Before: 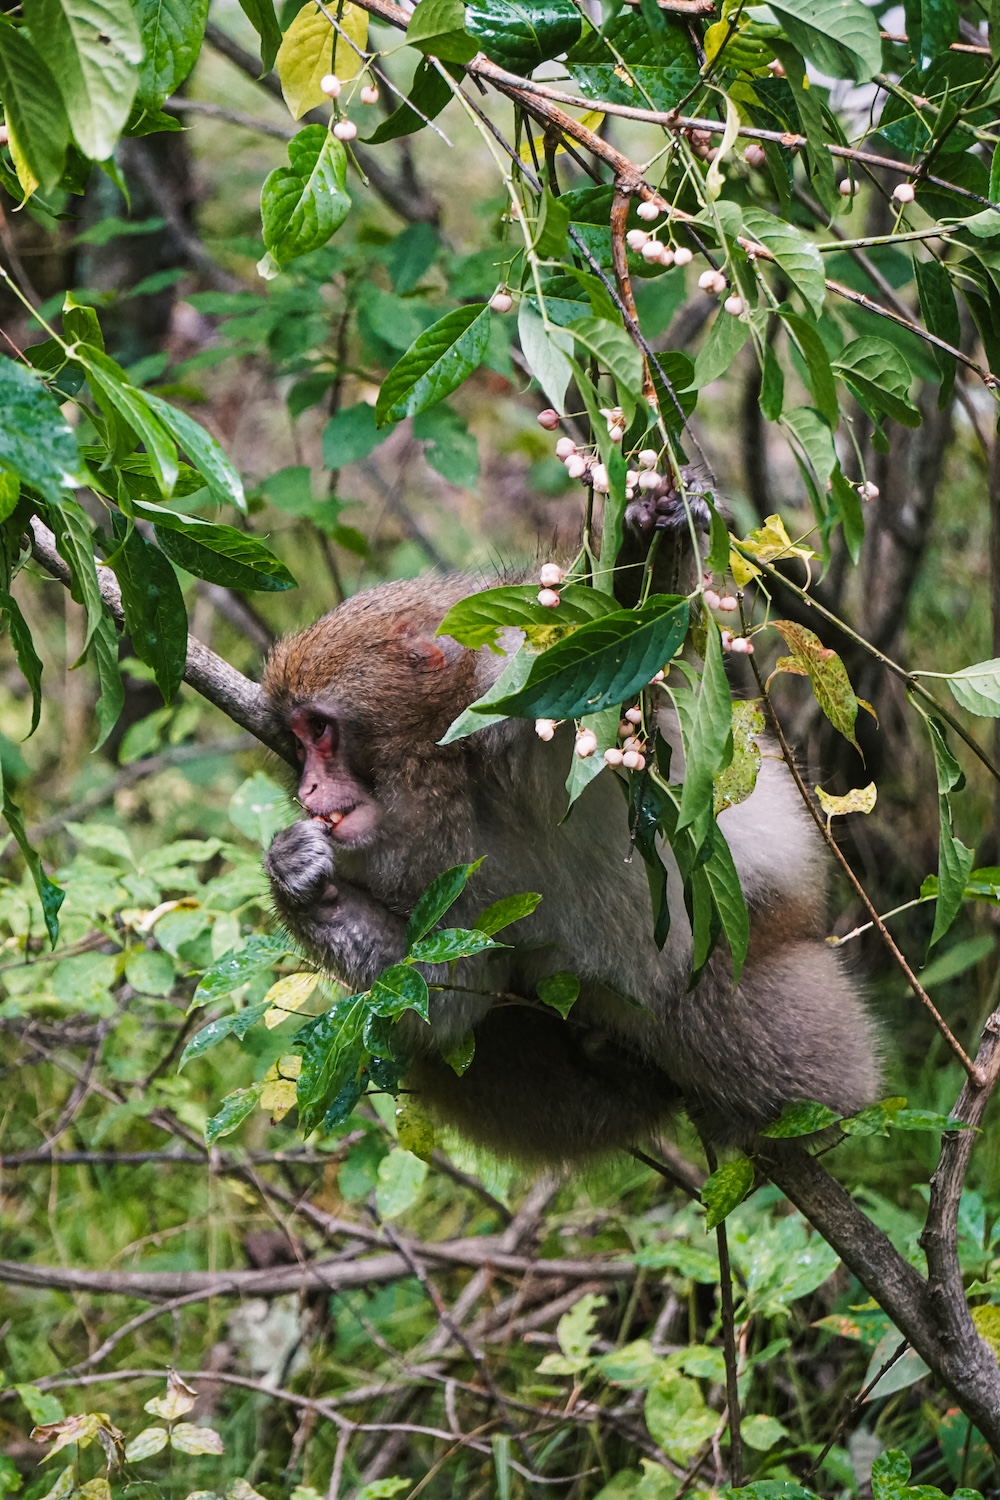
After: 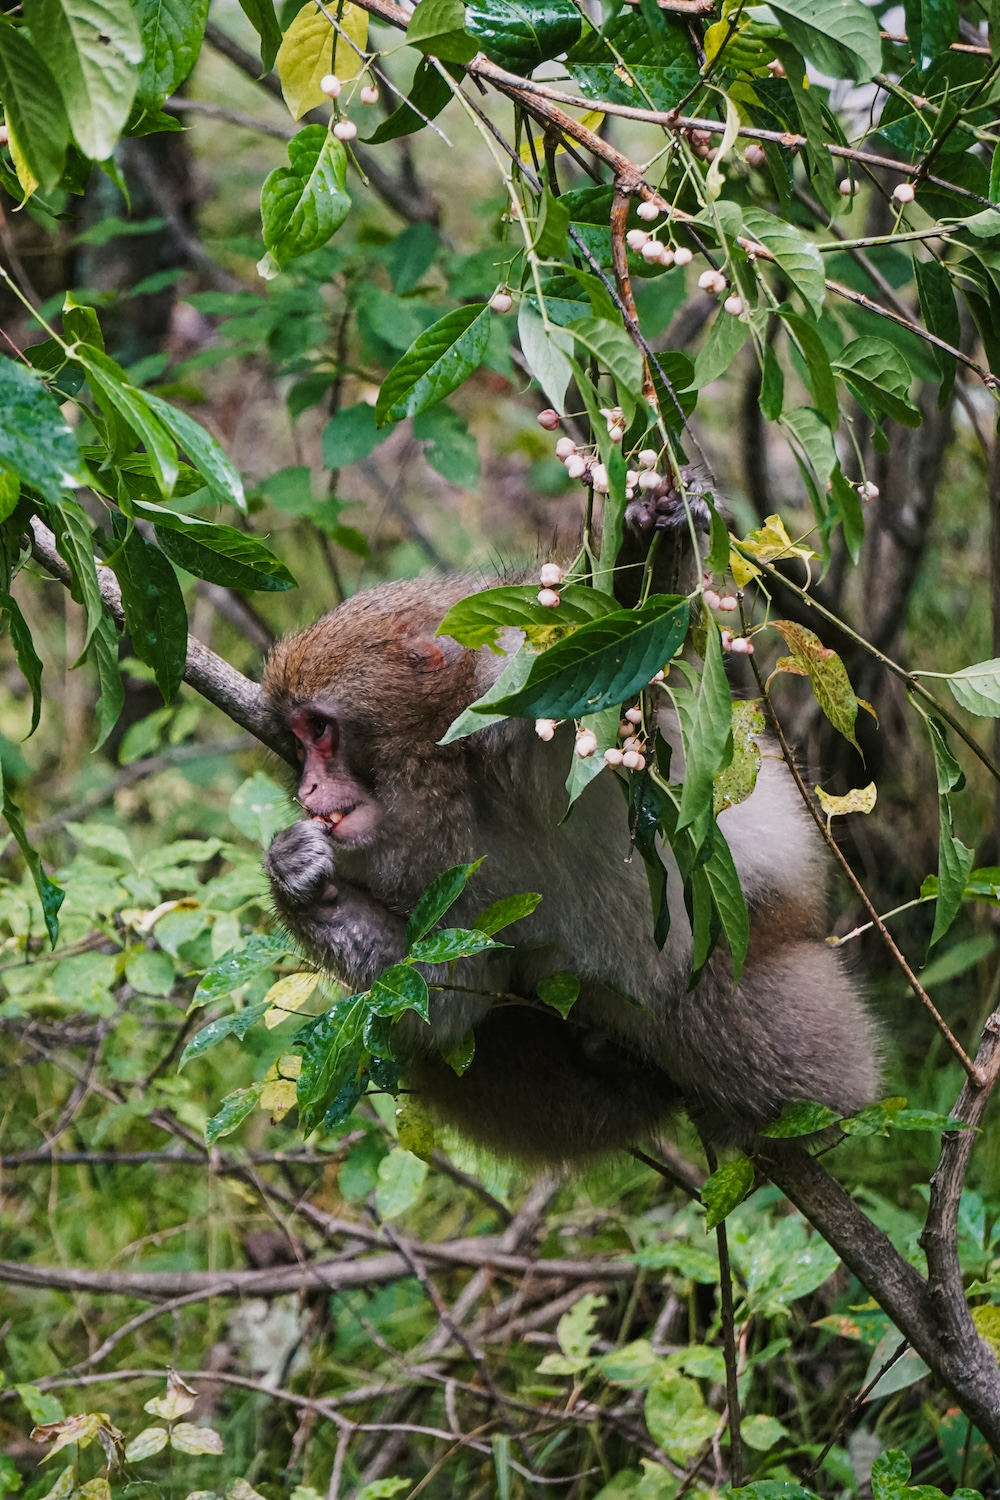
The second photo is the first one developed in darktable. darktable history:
exposure: exposure -0.215 EV, compensate exposure bias true, compensate highlight preservation false
